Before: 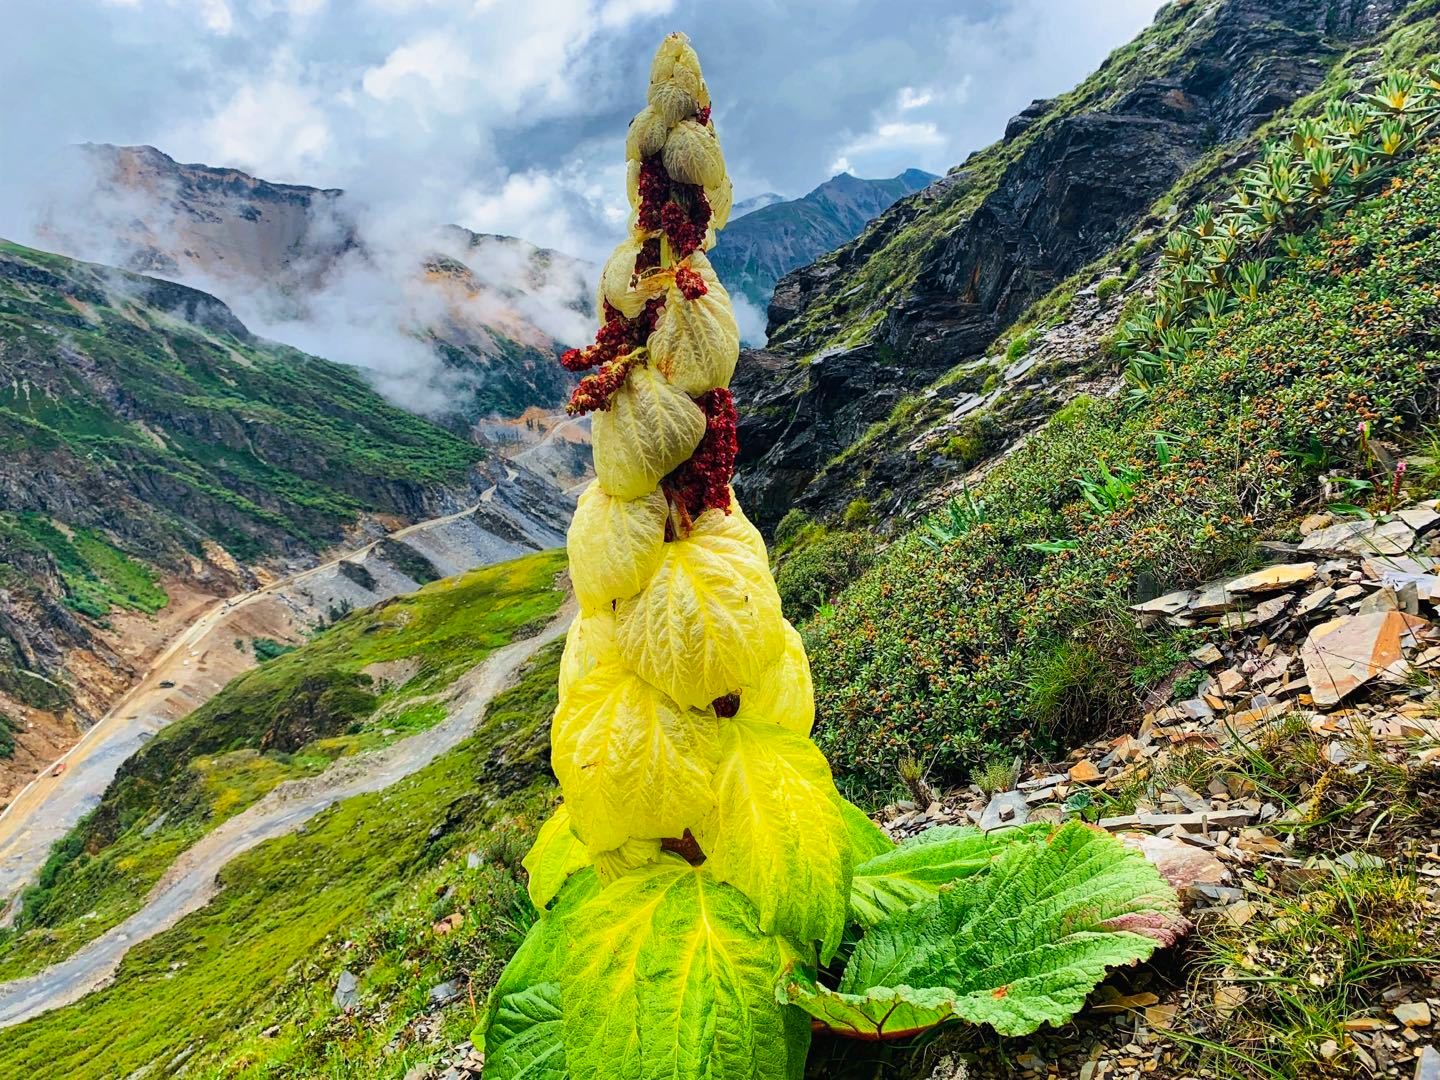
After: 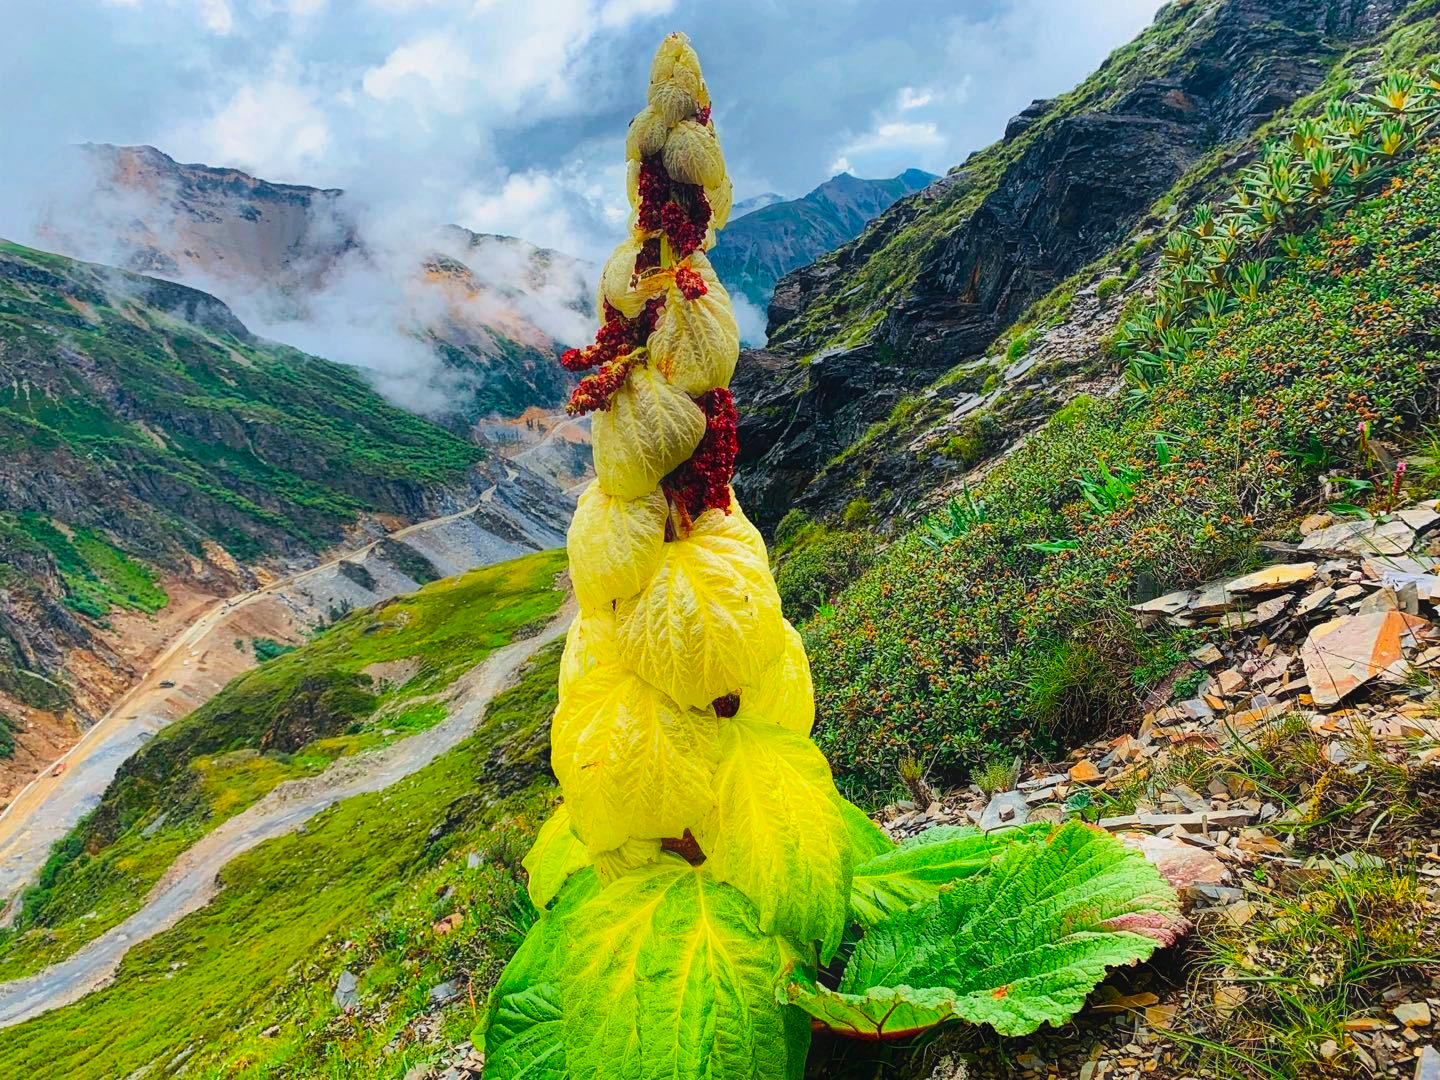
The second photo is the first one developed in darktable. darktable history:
contrast equalizer: y [[0.5, 0.486, 0.447, 0.446, 0.489, 0.5], [0.5 ×6], [0.5 ×6], [0 ×6], [0 ×6]]
